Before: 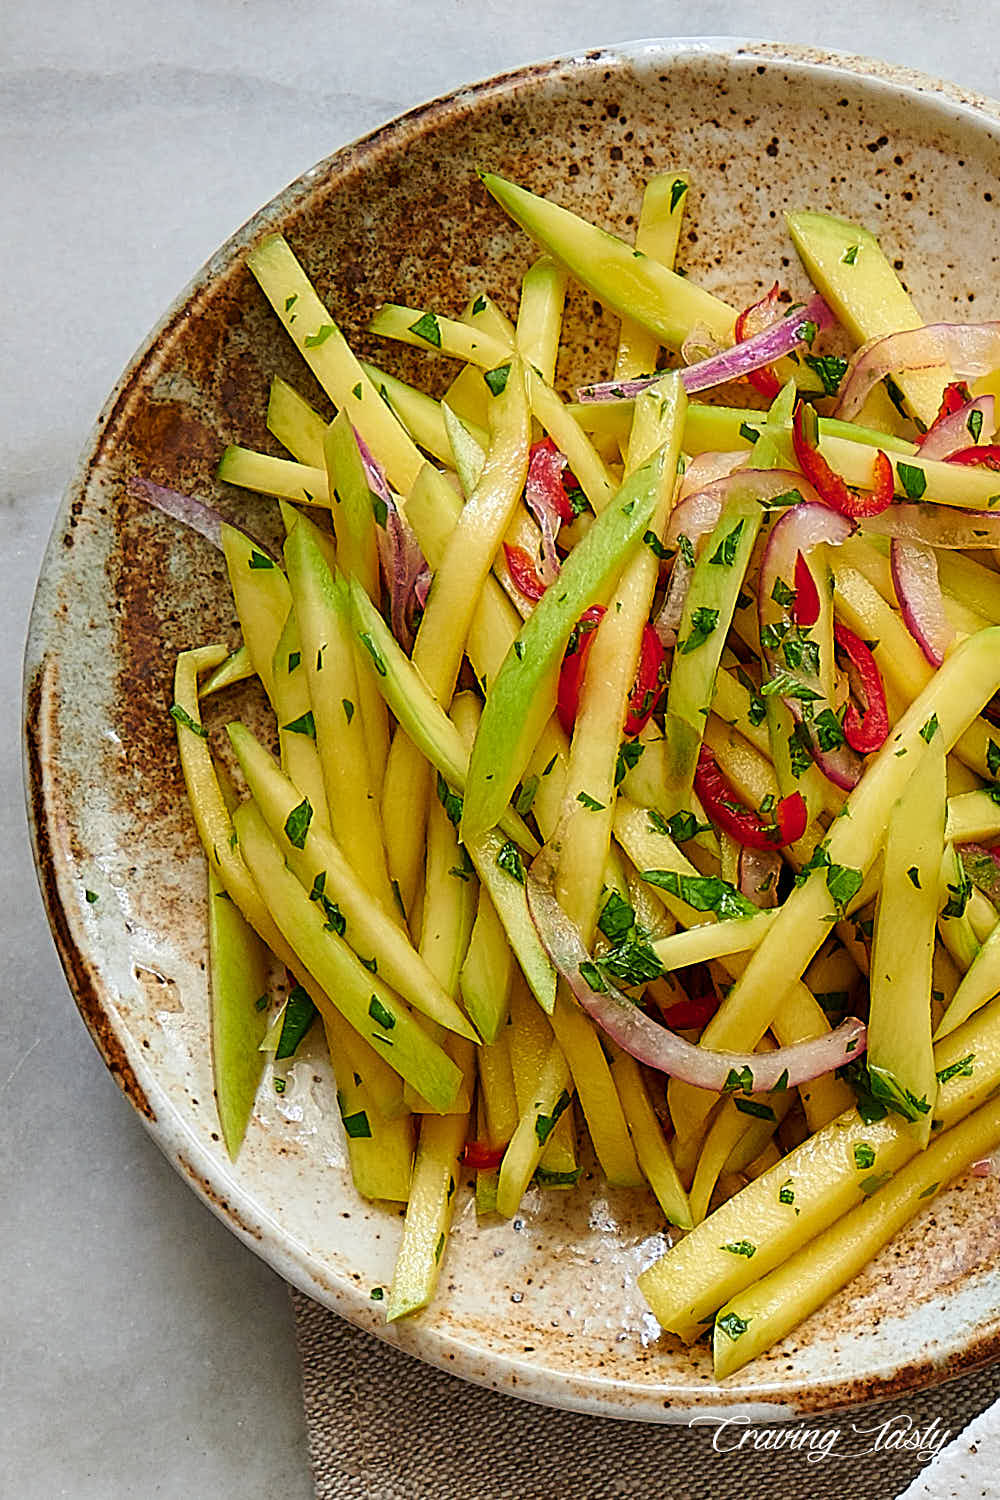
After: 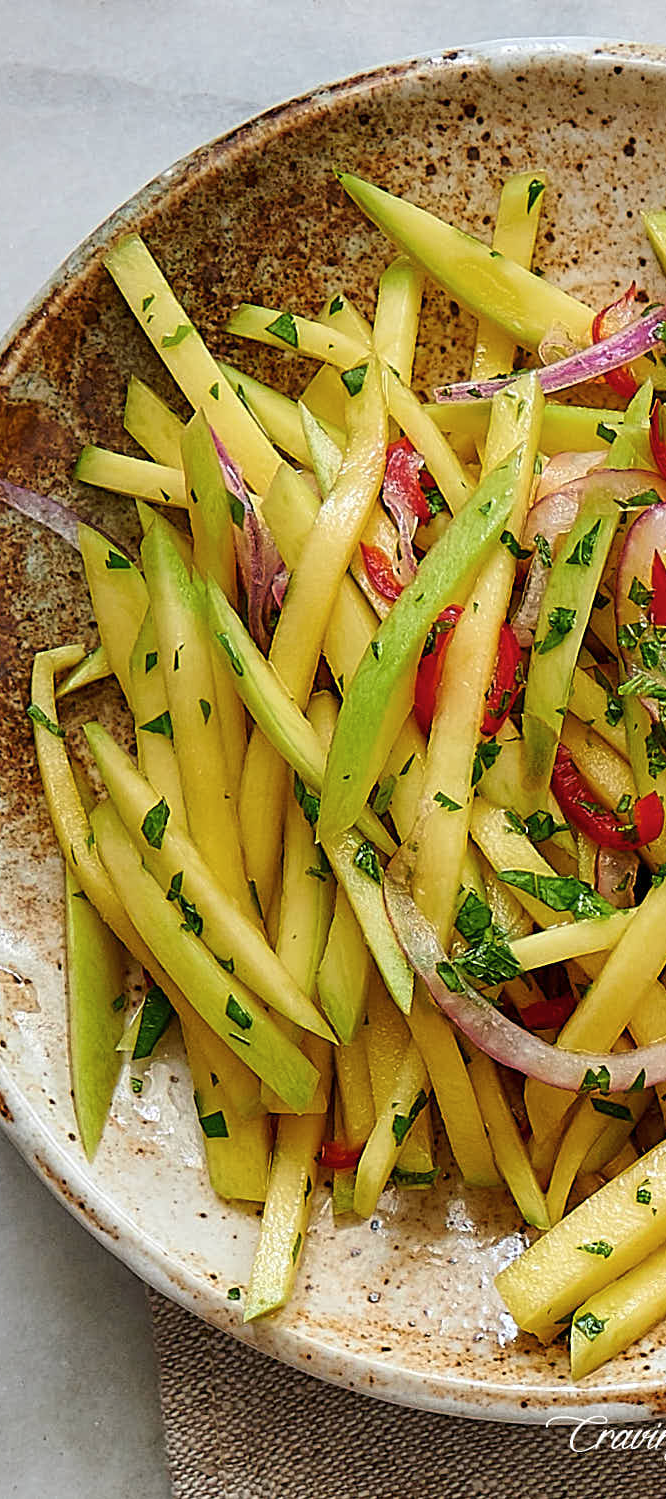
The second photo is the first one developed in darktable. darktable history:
contrast brightness saturation: saturation -0.05
rotate and perspective: automatic cropping off
crop and rotate: left 14.385%, right 18.948%
